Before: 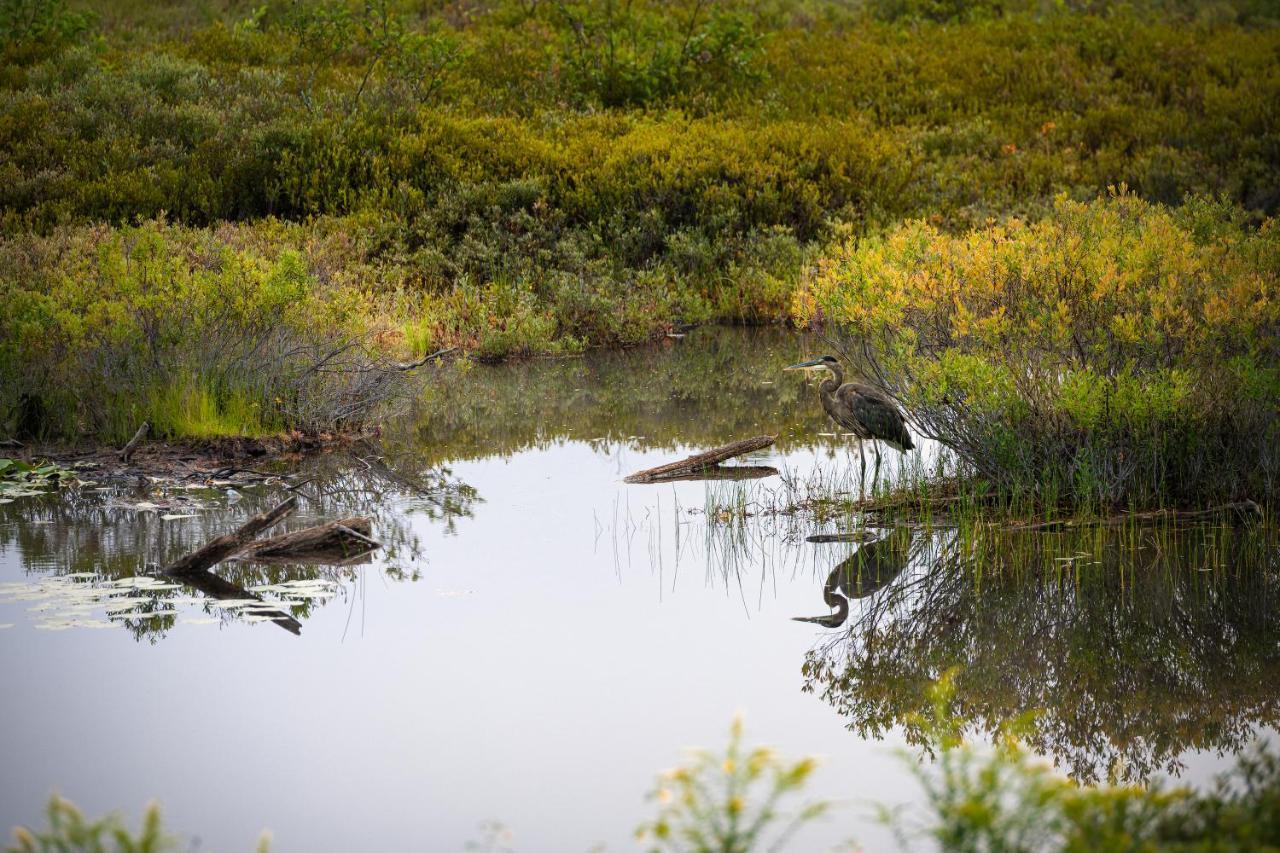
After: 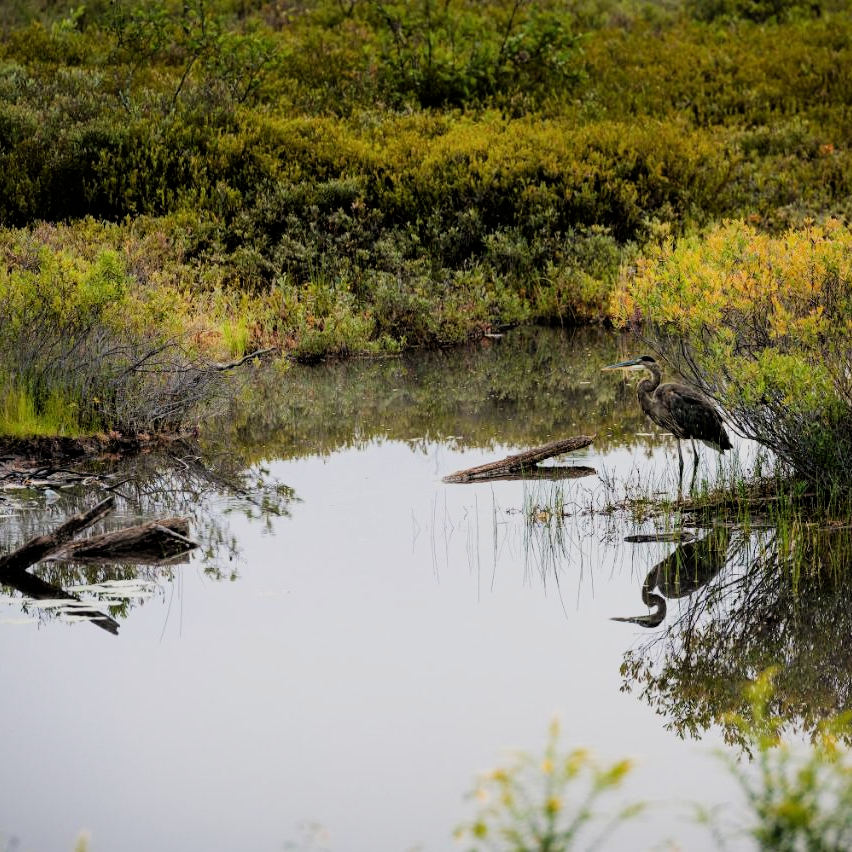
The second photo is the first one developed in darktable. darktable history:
crop and rotate: left 14.289%, right 19.116%
filmic rgb: black relative exposure -5.13 EV, white relative exposure 3.98 EV, hardness 2.89, contrast 1.187, highlights saturation mix -28.72%
